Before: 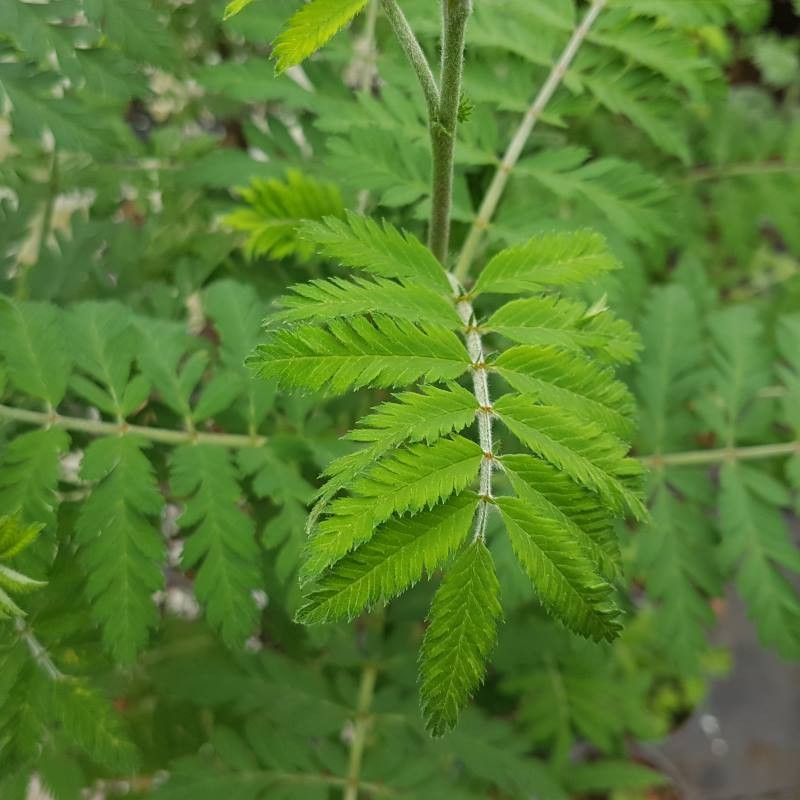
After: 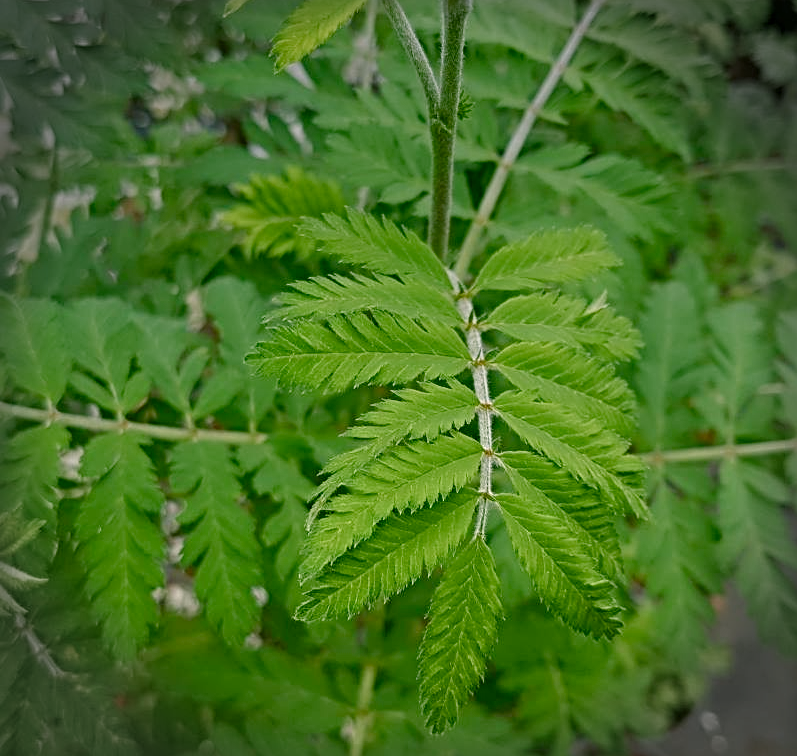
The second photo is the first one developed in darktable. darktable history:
exposure: exposure 0.197 EV, compensate highlight preservation false
white balance: red 0.982, blue 1.018
color correction: highlights a* 4.02, highlights b* 4.98, shadows a* -7.55, shadows b* 4.98
color balance rgb: shadows lift › chroma 1%, shadows lift › hue 113°, highlights gain › chroma 0.2%, highlights gain › hue 333°, perceptual saturation grading › global saturation 20%, perceptual saturation grading › highlights -50%, perceptual saturation grading › shadows 25%, contrast -10%
crop: top 0.448%, right 0.264%, bottom 5.045%
sharpen: radius 4.883
graduated density: hue 238.83°, saturation 50%
vignetting: fall-off start 88.03%, fall-off radius 24.9%
